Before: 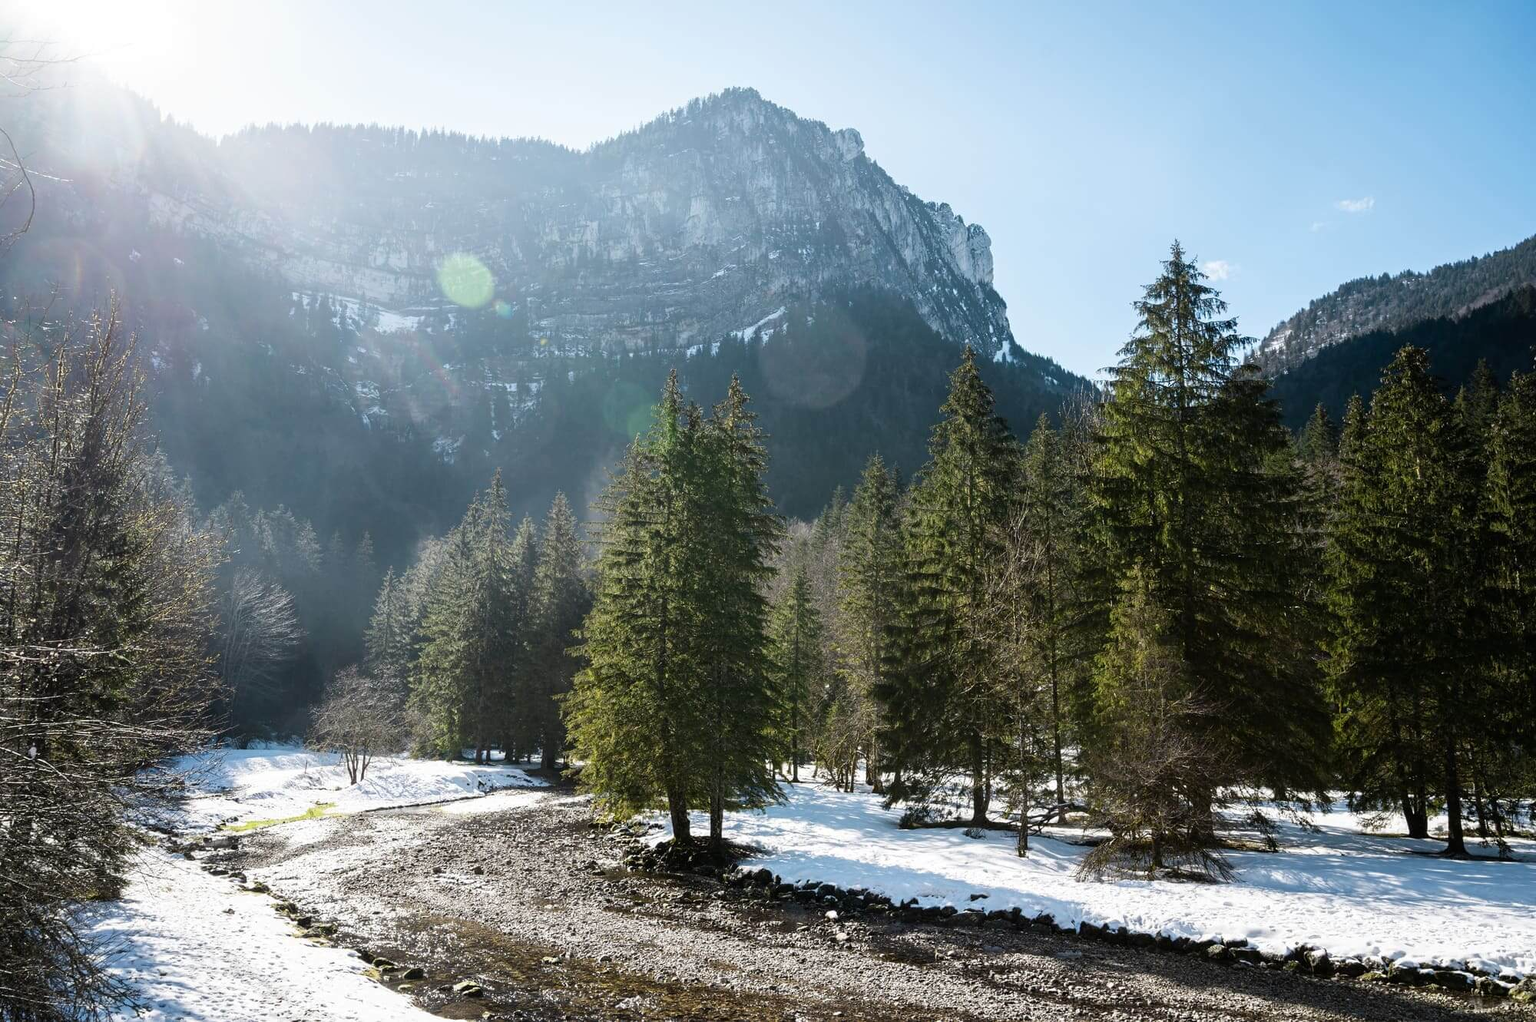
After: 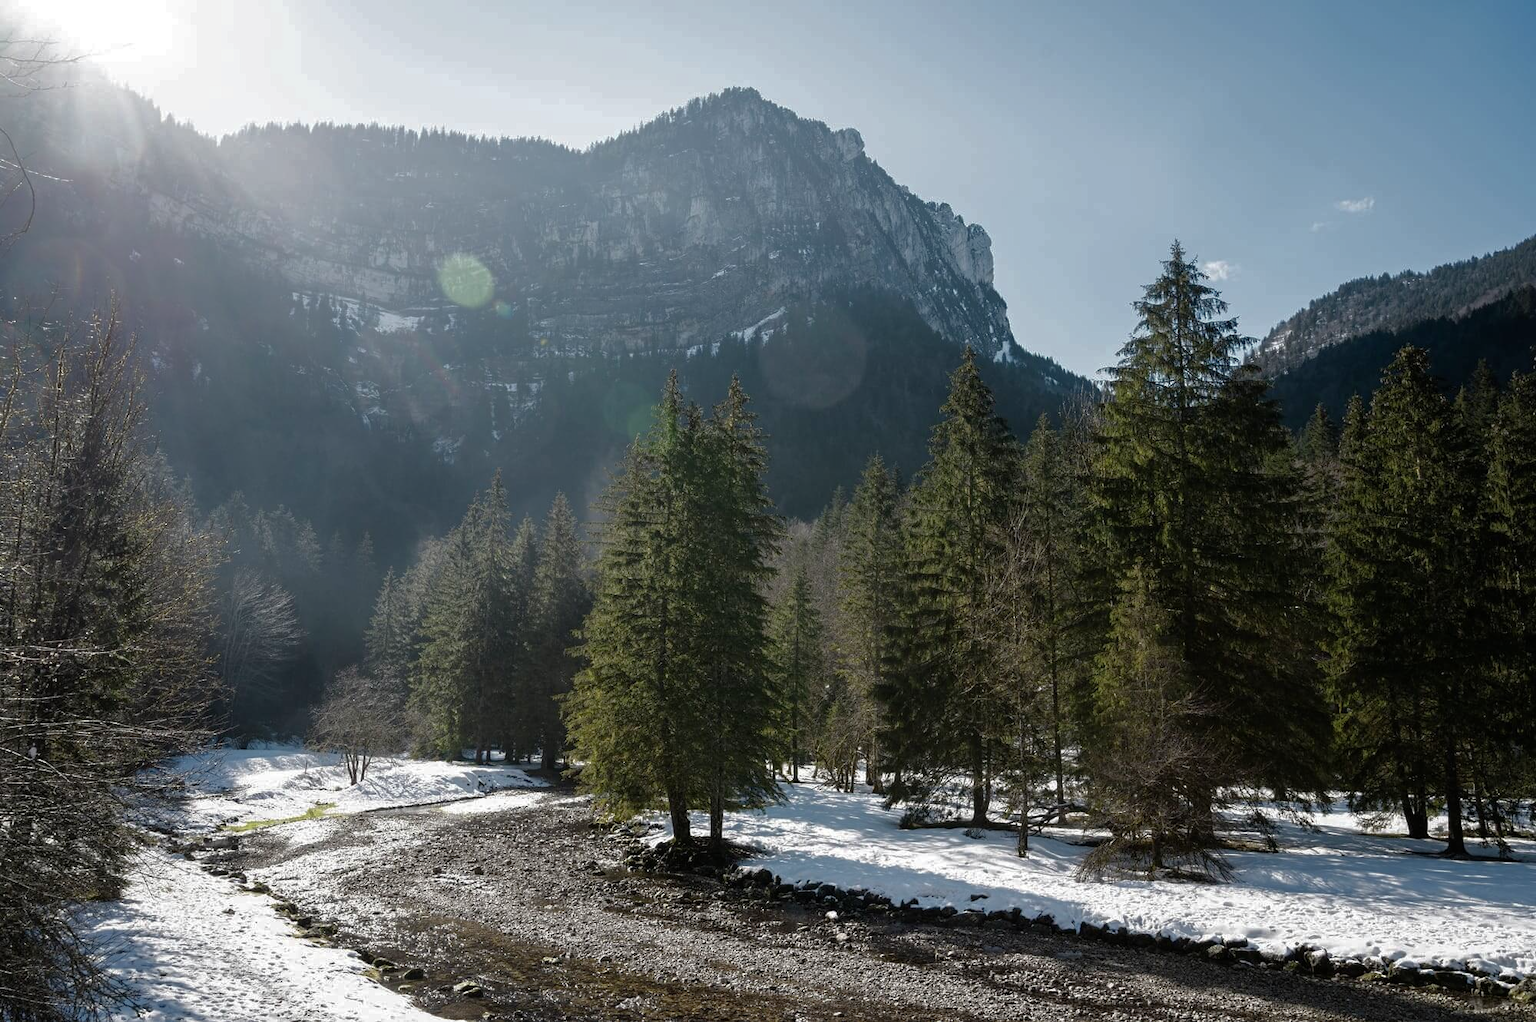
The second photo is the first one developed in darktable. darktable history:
contrast brightness saturation: saturation -0.1
base curve: curves: ch0 [(0, 0) (0.841, 0.609) (1, 1)]
